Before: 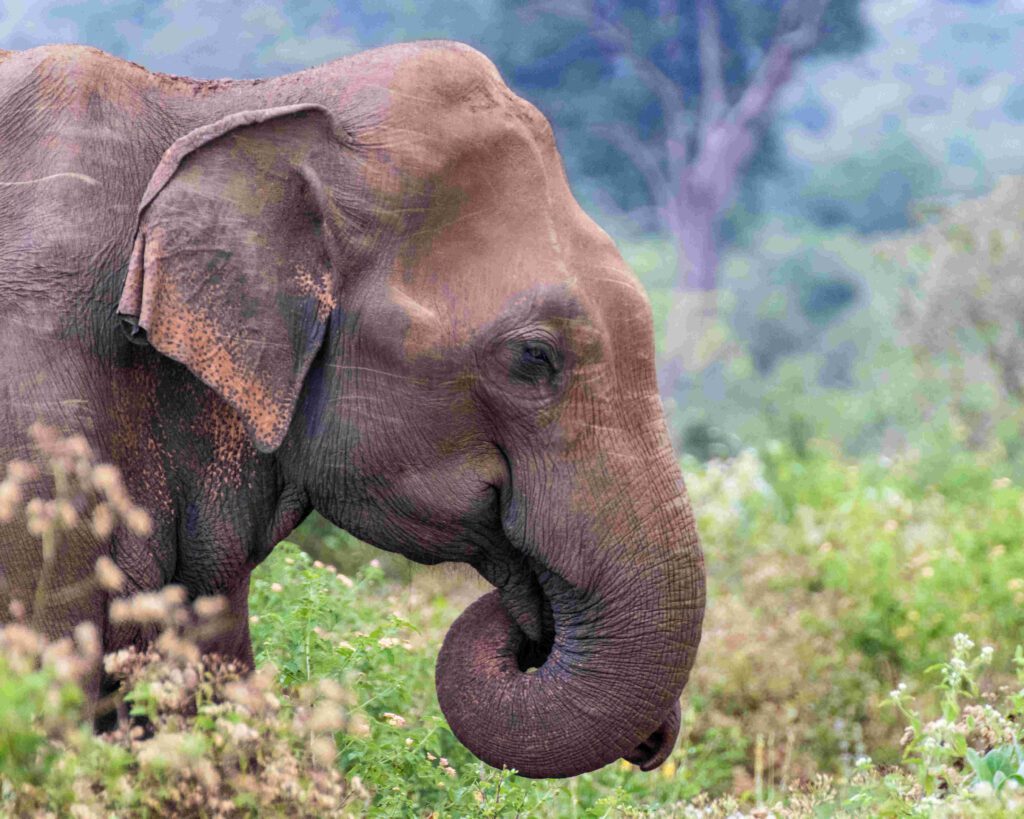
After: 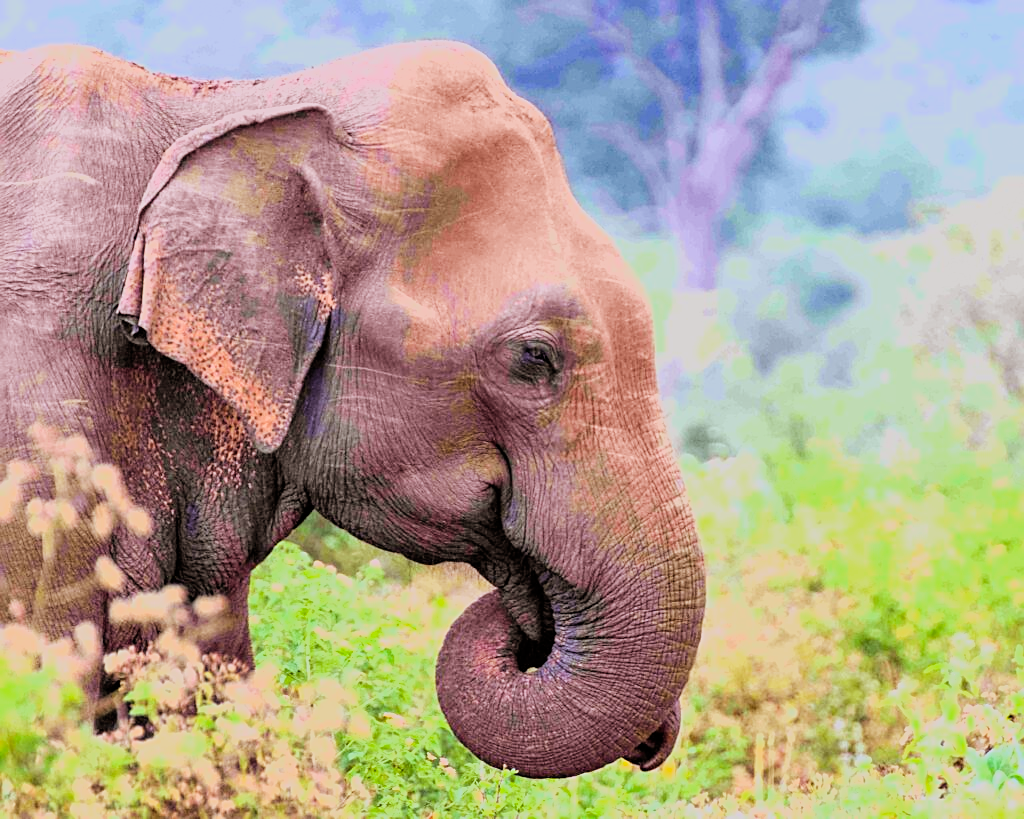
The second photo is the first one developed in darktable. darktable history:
lowpass: radius 0.1, contrast 0.85, saturation 1.1, unbound 0
rgb levels: mode RGB, independent channels, levels [[0, 0.5, 1], [0, 0.521, 1], [0, 0.536, 1]]
exposure: black level correction 0, exposure 1.173 EV, compensate exposure bias true, compensate highlight preservation false
filmic rgb: black relative exposure -5 EV, hardness 2.88, contrast 1.2
sharpen: on, module defaults
